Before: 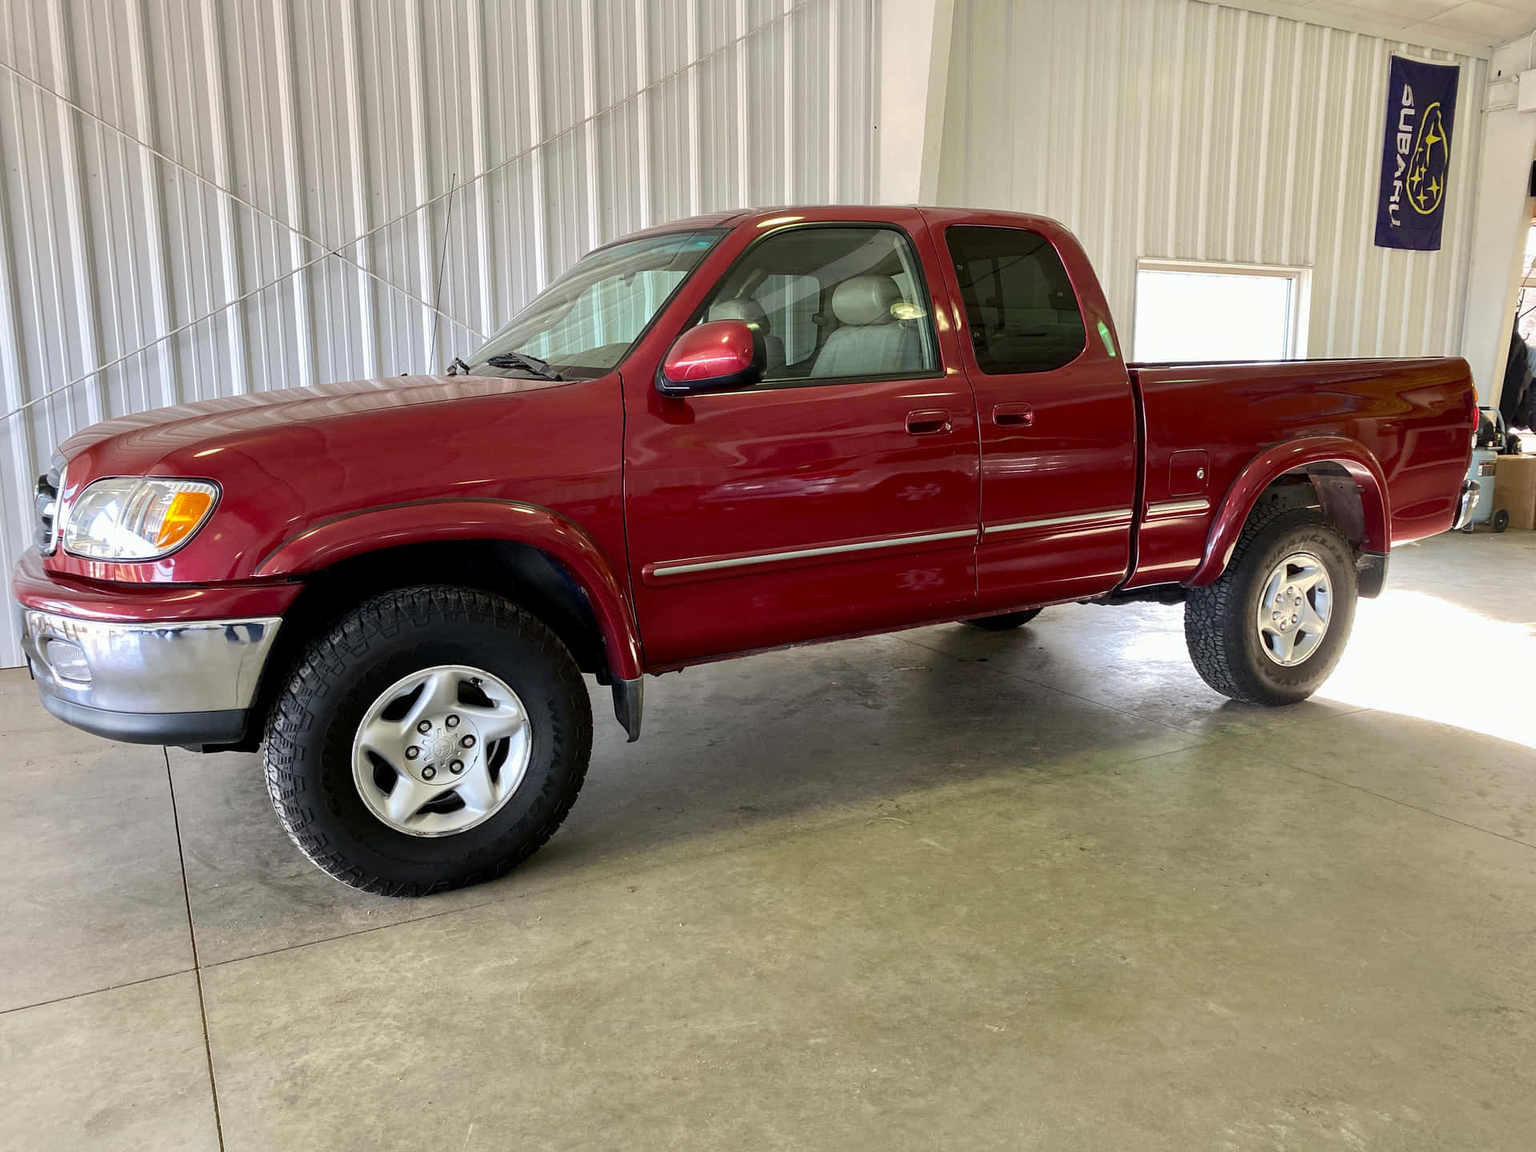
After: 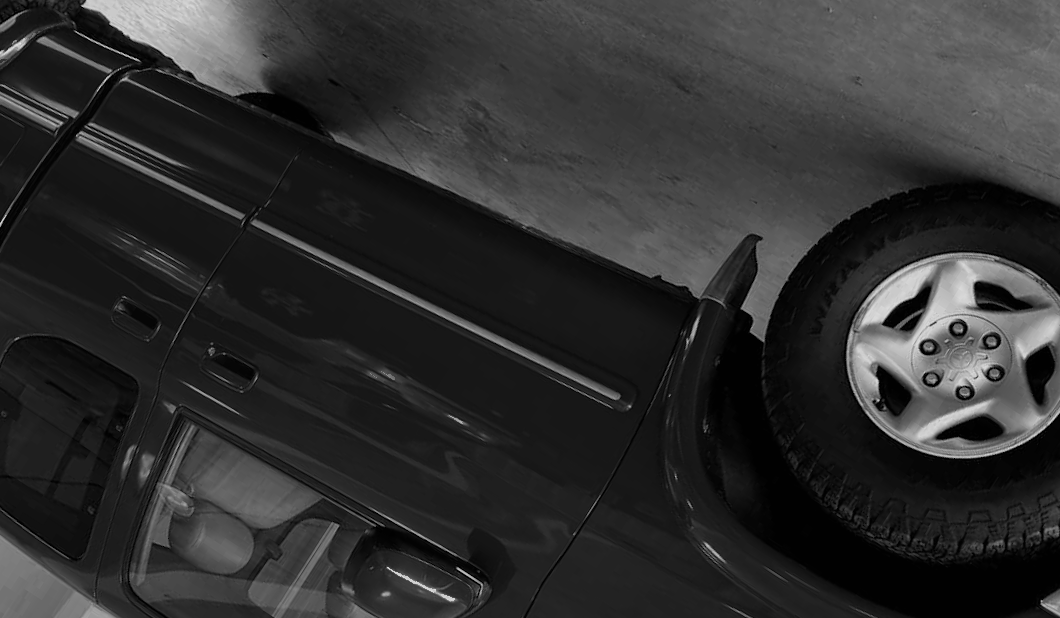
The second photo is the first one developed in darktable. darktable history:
crop and rotate: angle 147.03°, left 9.139%, top 15.625%, right 4.44%, bottom 17.144%
color zones: curves: ch0 [(0.287, 0.048) (0.493, 0.484) (0.737, 0.816)]; ch1 [(0, 0) (0.143, 0) (0.286, 0) (0.429, 0) (0.571, 0) (0.714, 0) (0.857, 0)]
exposure: black level correction 0, exposure -0.722 EV, compensate highlight preservation false
